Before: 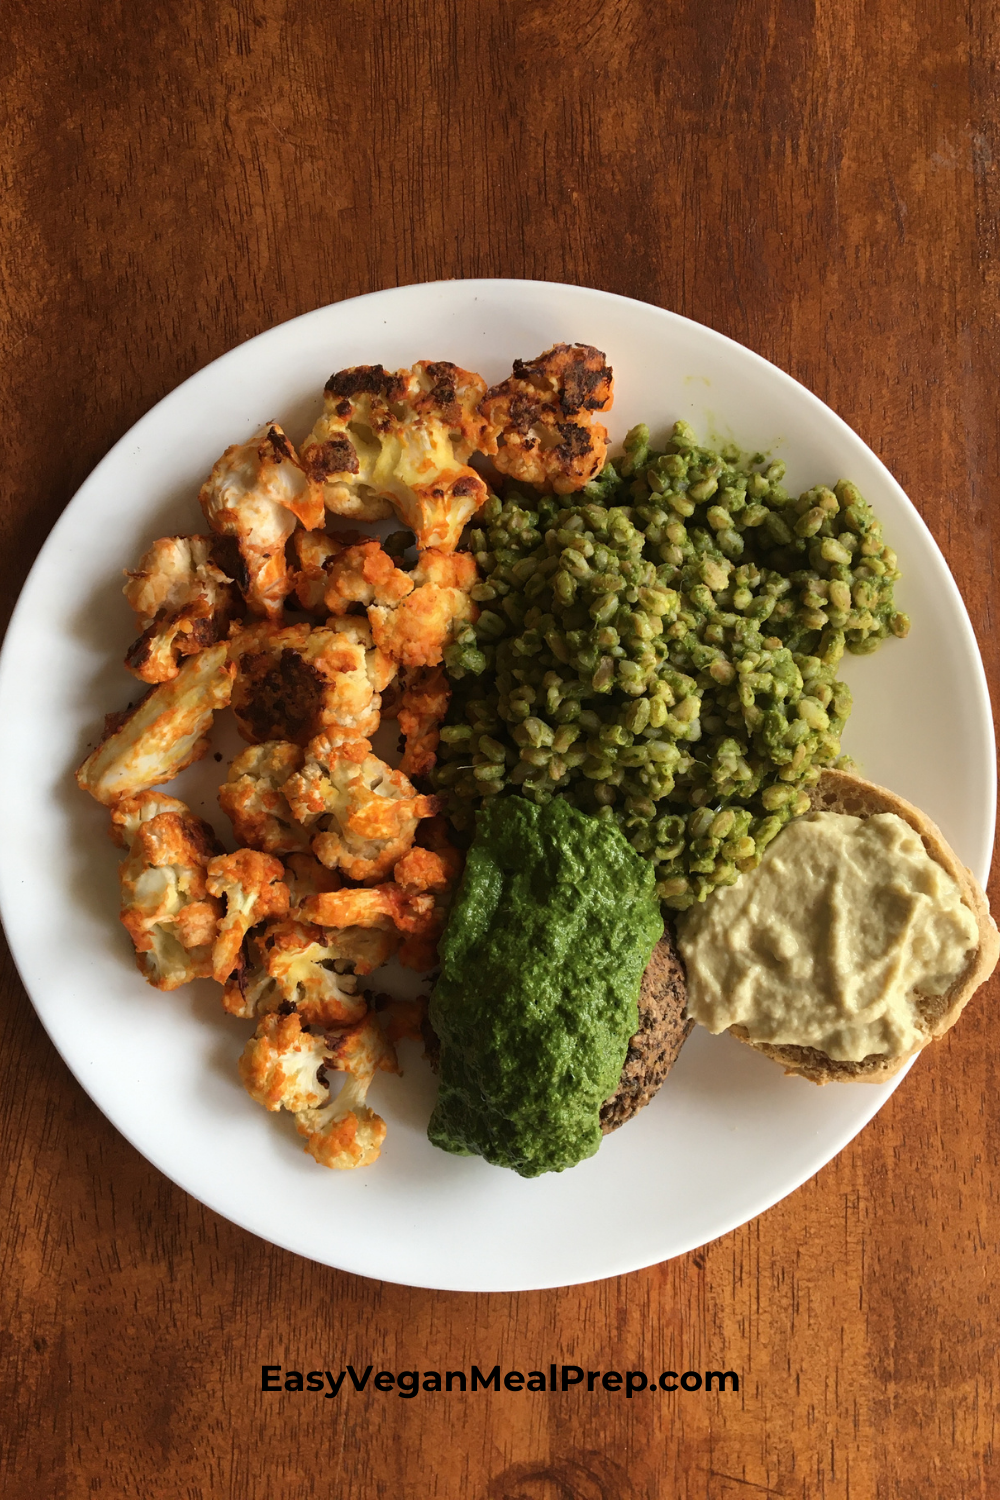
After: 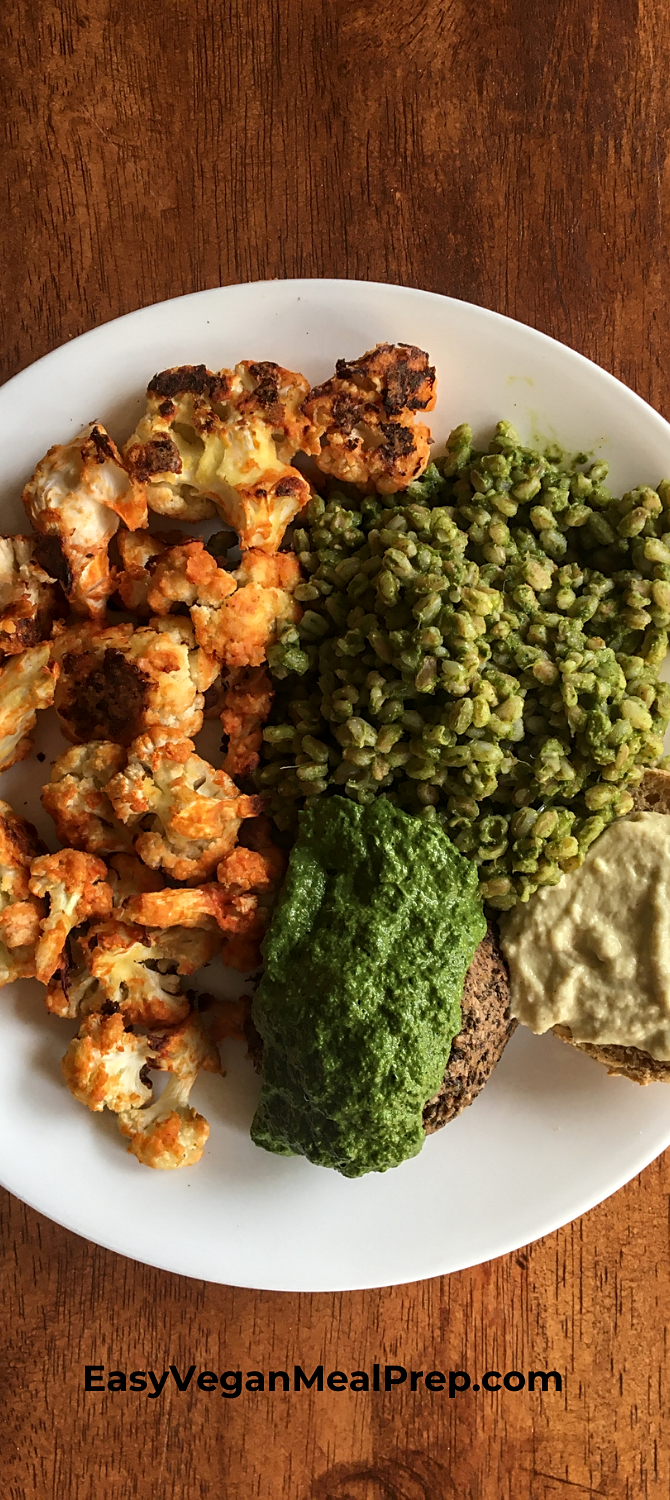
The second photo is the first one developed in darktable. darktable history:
crop and rotate: left 17.733%, right 15.217%
sharpen: radius 1.838, amount 0.415, threshold 1.681
tone curve: curves: ch0 [(0, 0) (0.266, 0.247) (0.741, 0.751) (1, 1)], color space Lab, independent channels, preserve colors none
local contrast: on, module defaults
